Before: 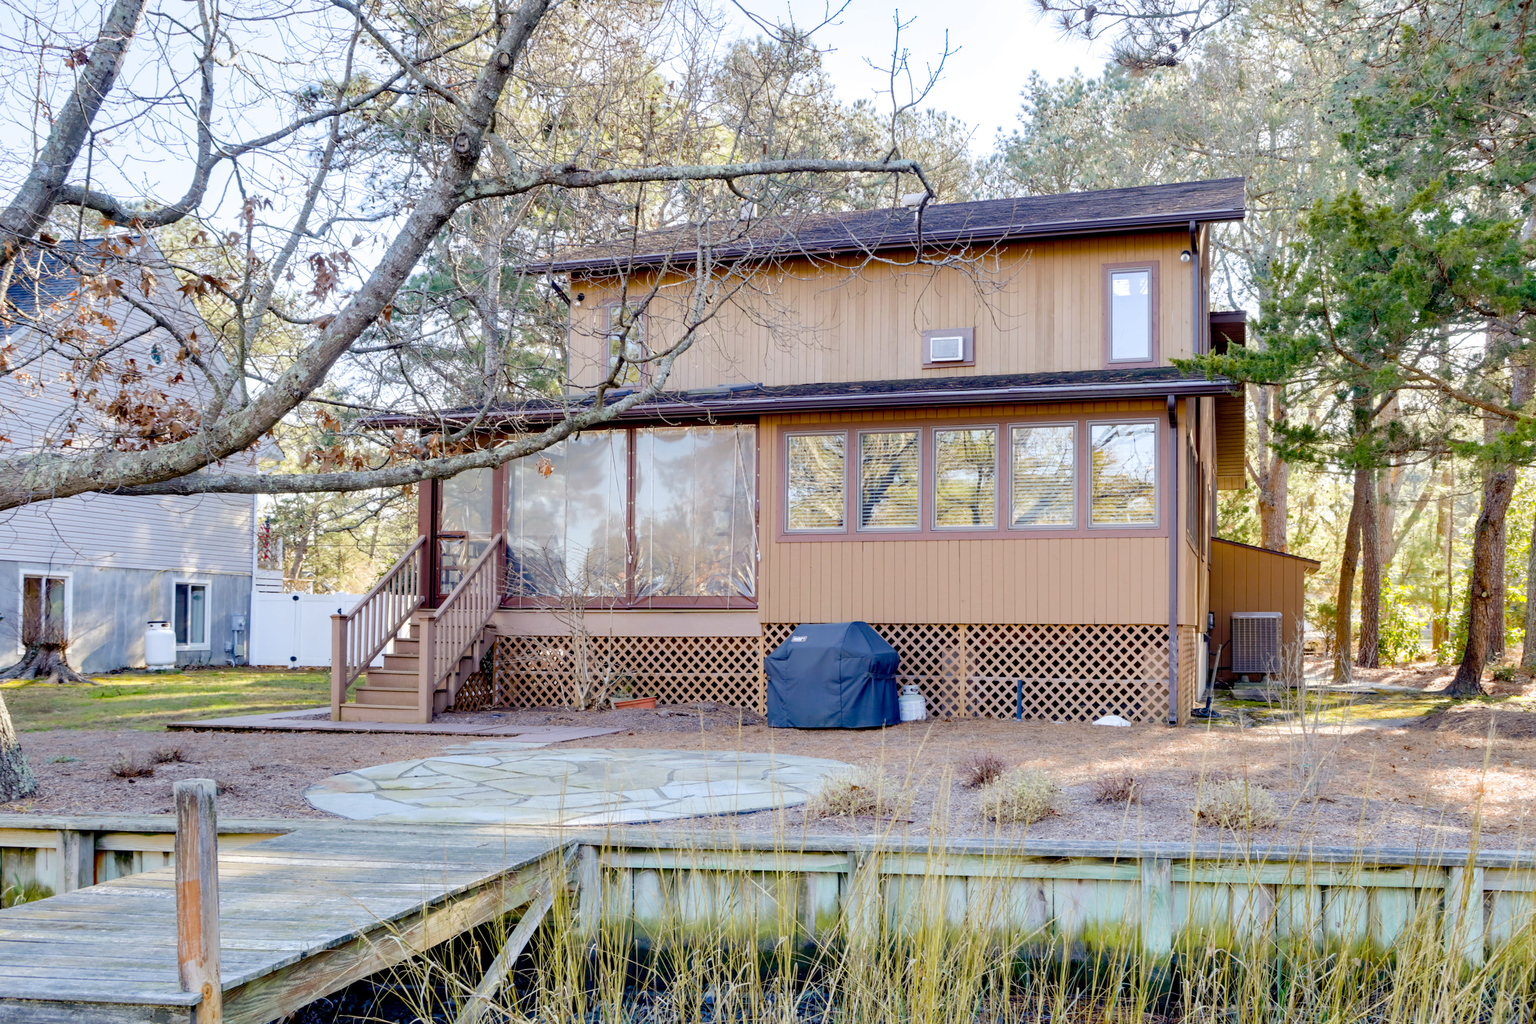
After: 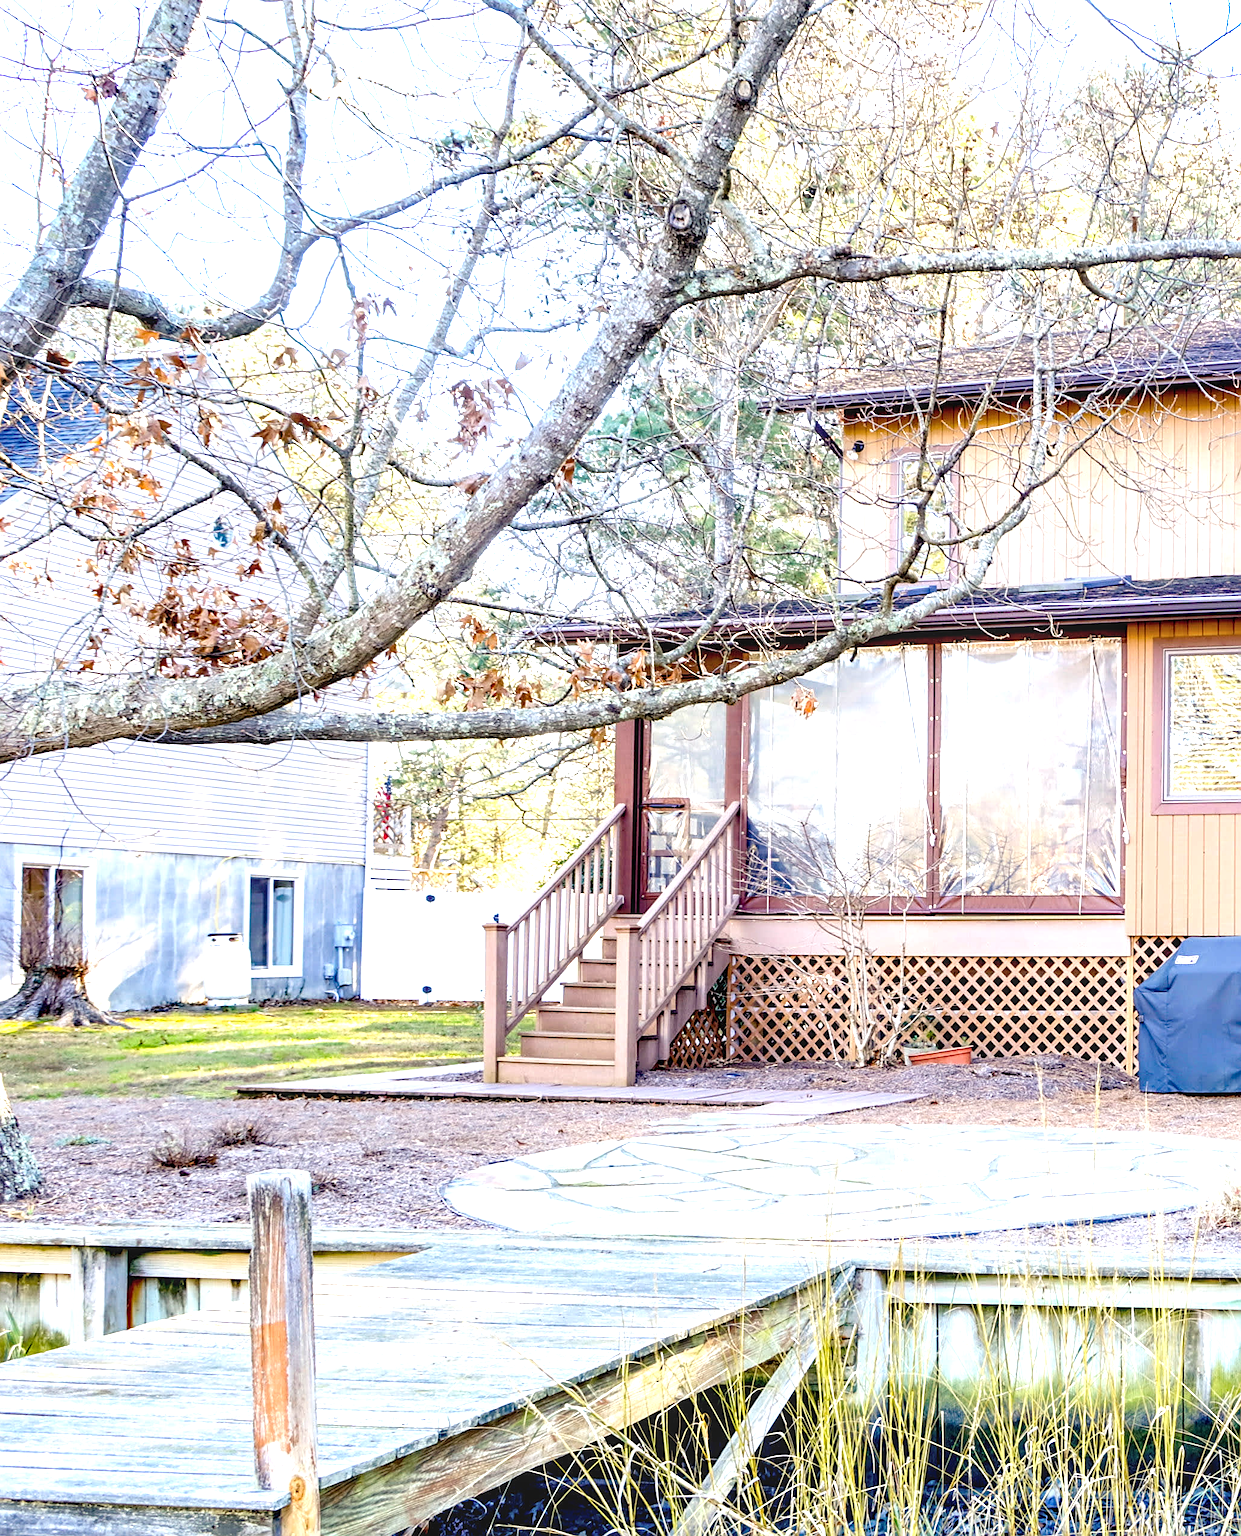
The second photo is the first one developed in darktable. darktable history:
exposure: black level correction 0, exposure 1.199 EV, compensate highlight preservation false
sharpen: on, module defaults
crop: left 0.601%, right 45.569%, bottom 0.088%
local contrast: on, module defaults
